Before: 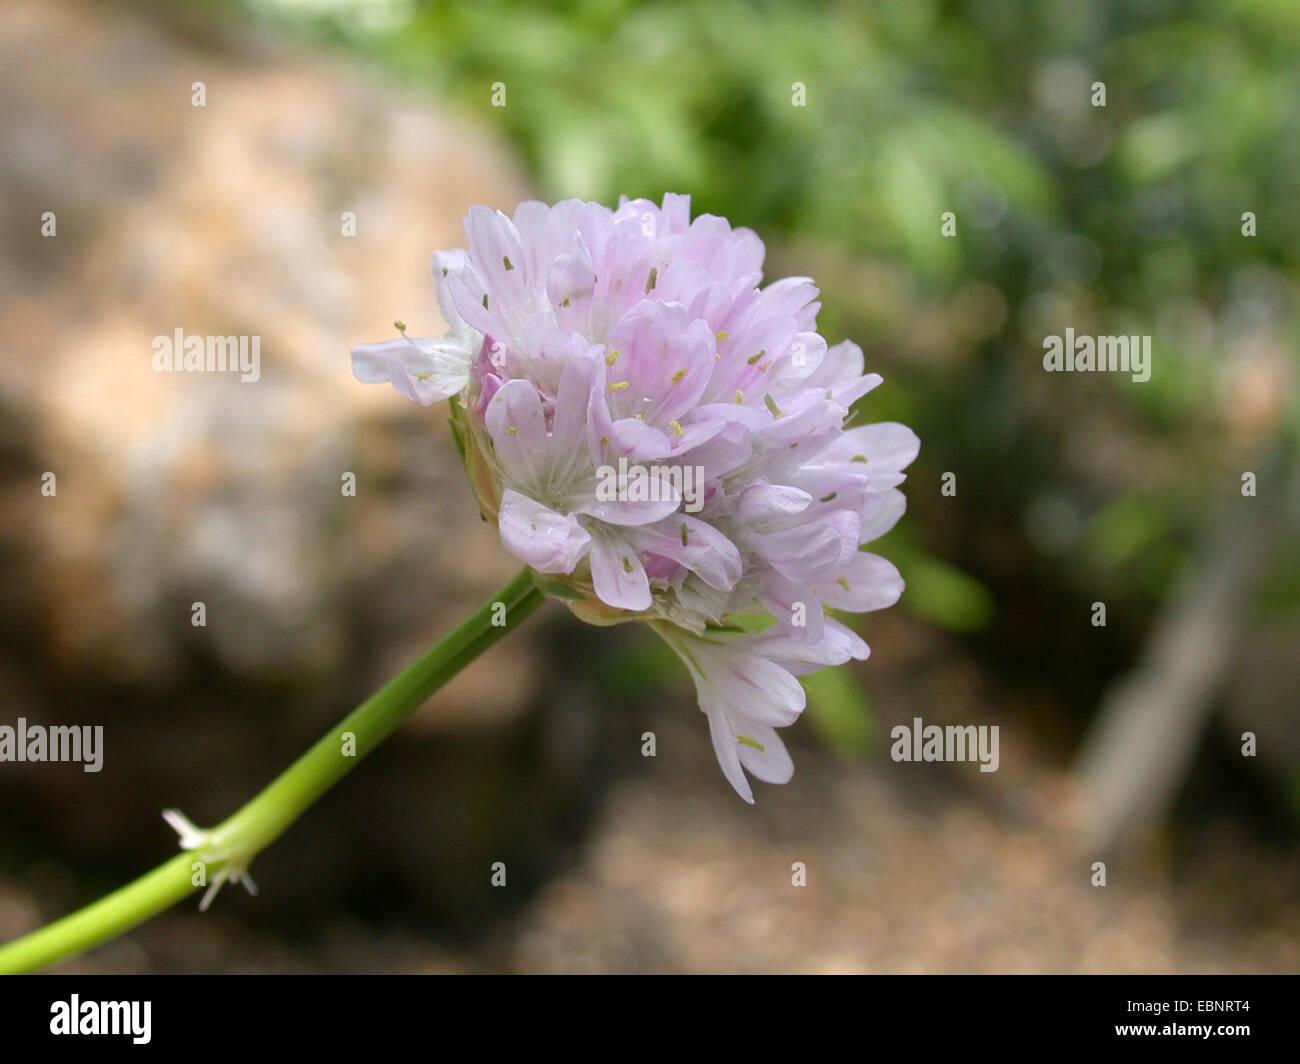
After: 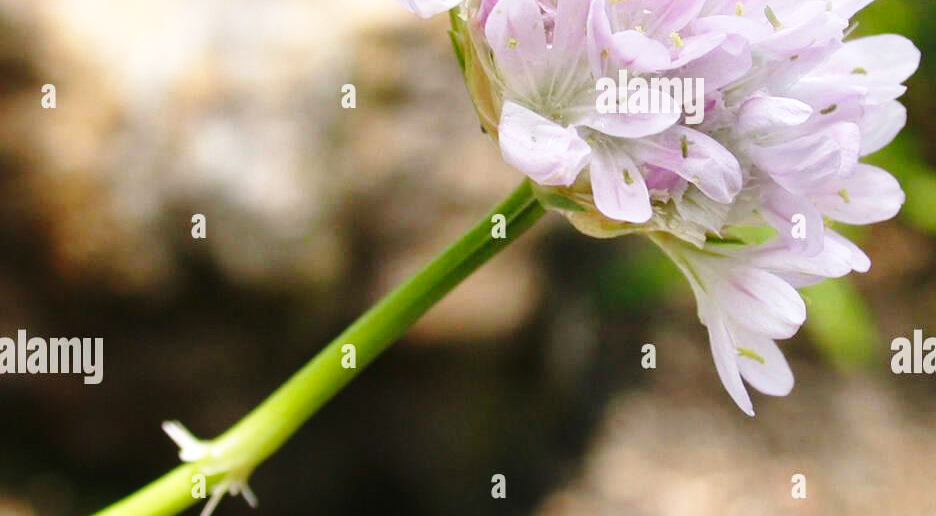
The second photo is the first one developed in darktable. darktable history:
local contrast: mode bilateral grid, contrast 20, coarseness 50, detail 120%, midtone range 0.2
exposure: black level correction -0.003, exposure 0.04 EV, compensate highlight preservation false
base curve: curves: ch0 [(0, 0) (0.028, 0.03) (0.121, 0.232) (0.46, 0.748) (0.859, 0.968) (1, 1)], preserve colors none
crop: top 36.498%, right 27.964%, bottom 14.995%
